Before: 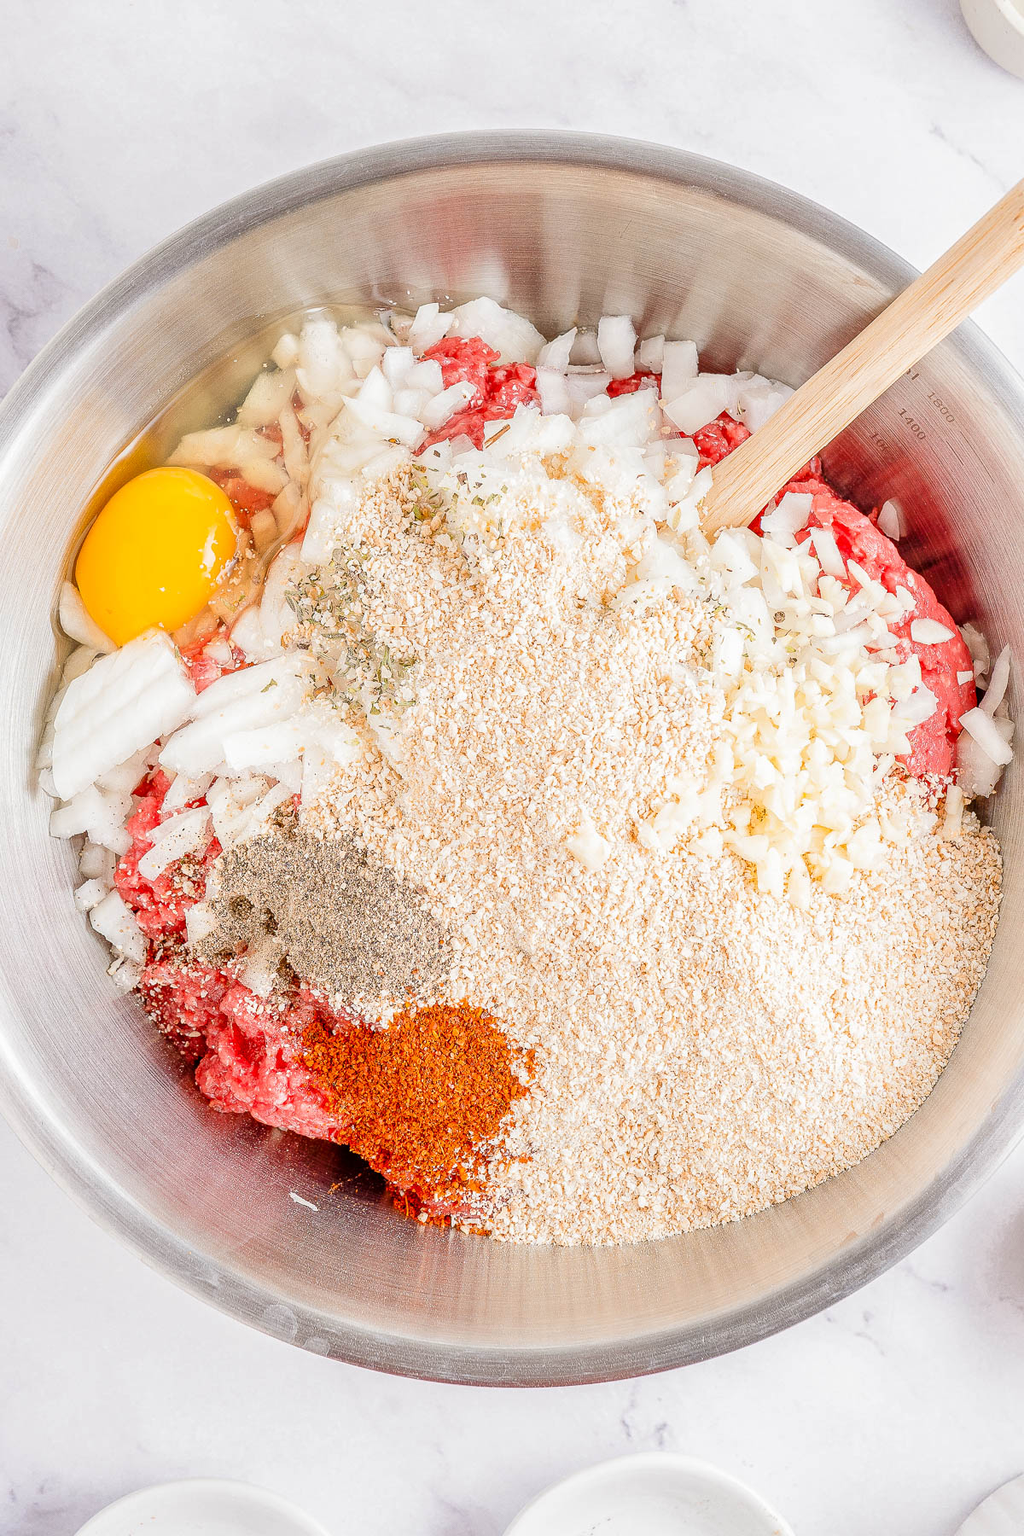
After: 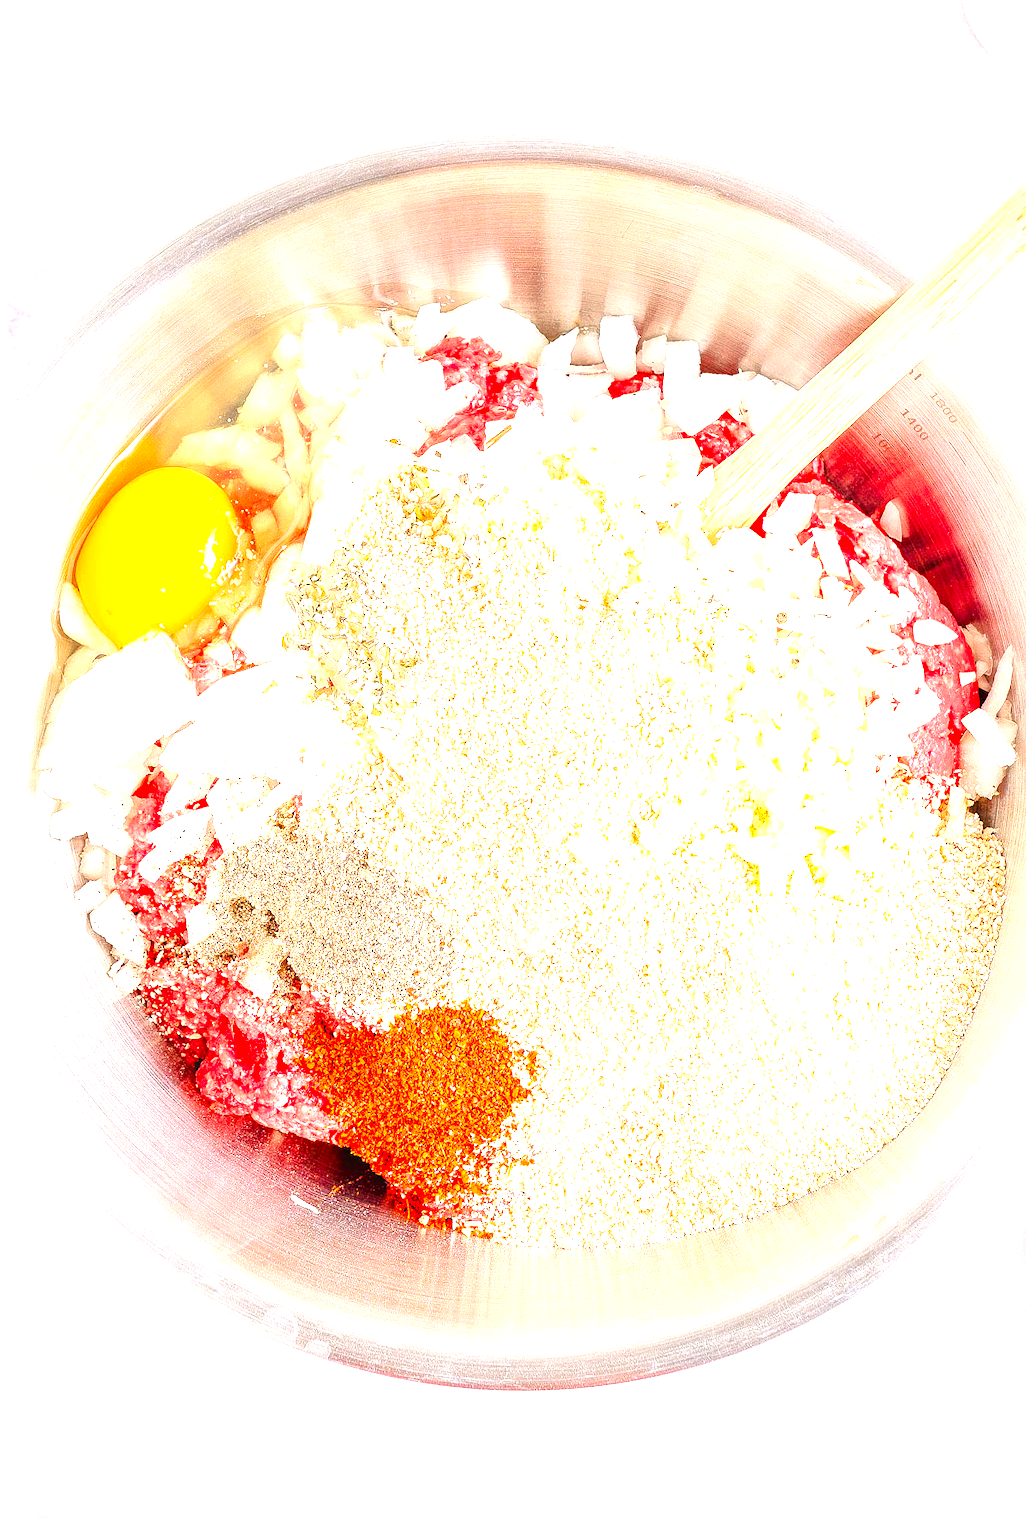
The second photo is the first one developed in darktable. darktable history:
exposure: exposure 1.215 EV, compensate highlight preservation false
crop: top 0.087%, bottom 0.179%
contrast equalizer: y [[0.5, 0.488, 0.462, 0.461, 0.491, 0.5], [0.5 ×6], [0.5 ×6], [0 ×6], [0 ×6]]
tone equalizer: on, module defaults
contrast brightness saturation: contrast 0.087, saturation 0.28
color correction: highlights b* -0.026, saturation 0.983
